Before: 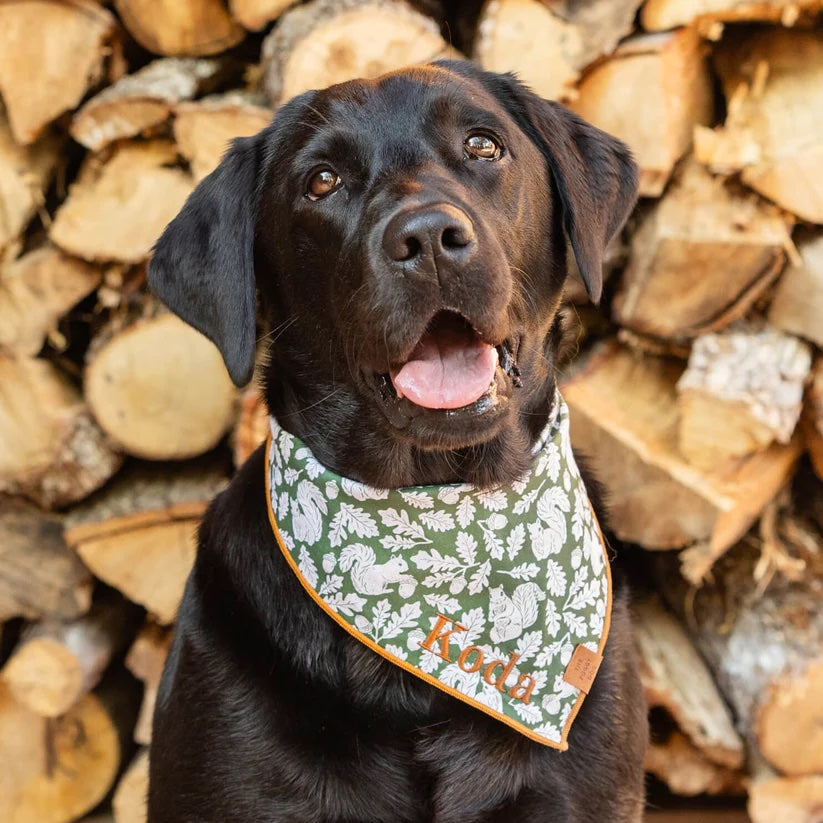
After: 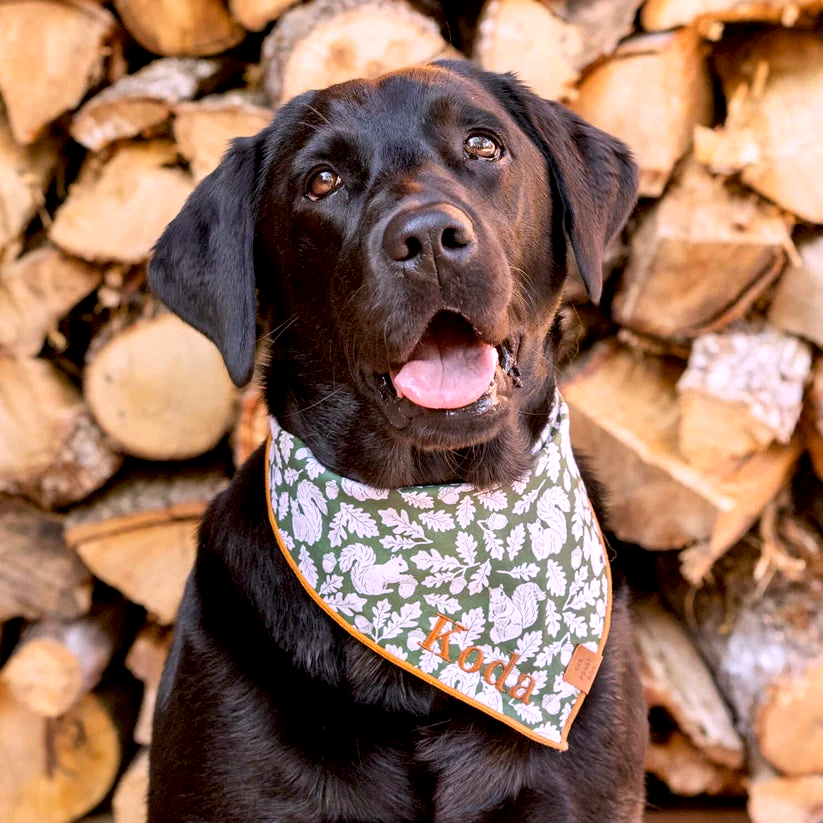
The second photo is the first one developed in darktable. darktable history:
exposure: black level correction 0.007, exposure 0.093 EV, compensate highlight preservation false
white balance: red 1.066, blue 1.119
